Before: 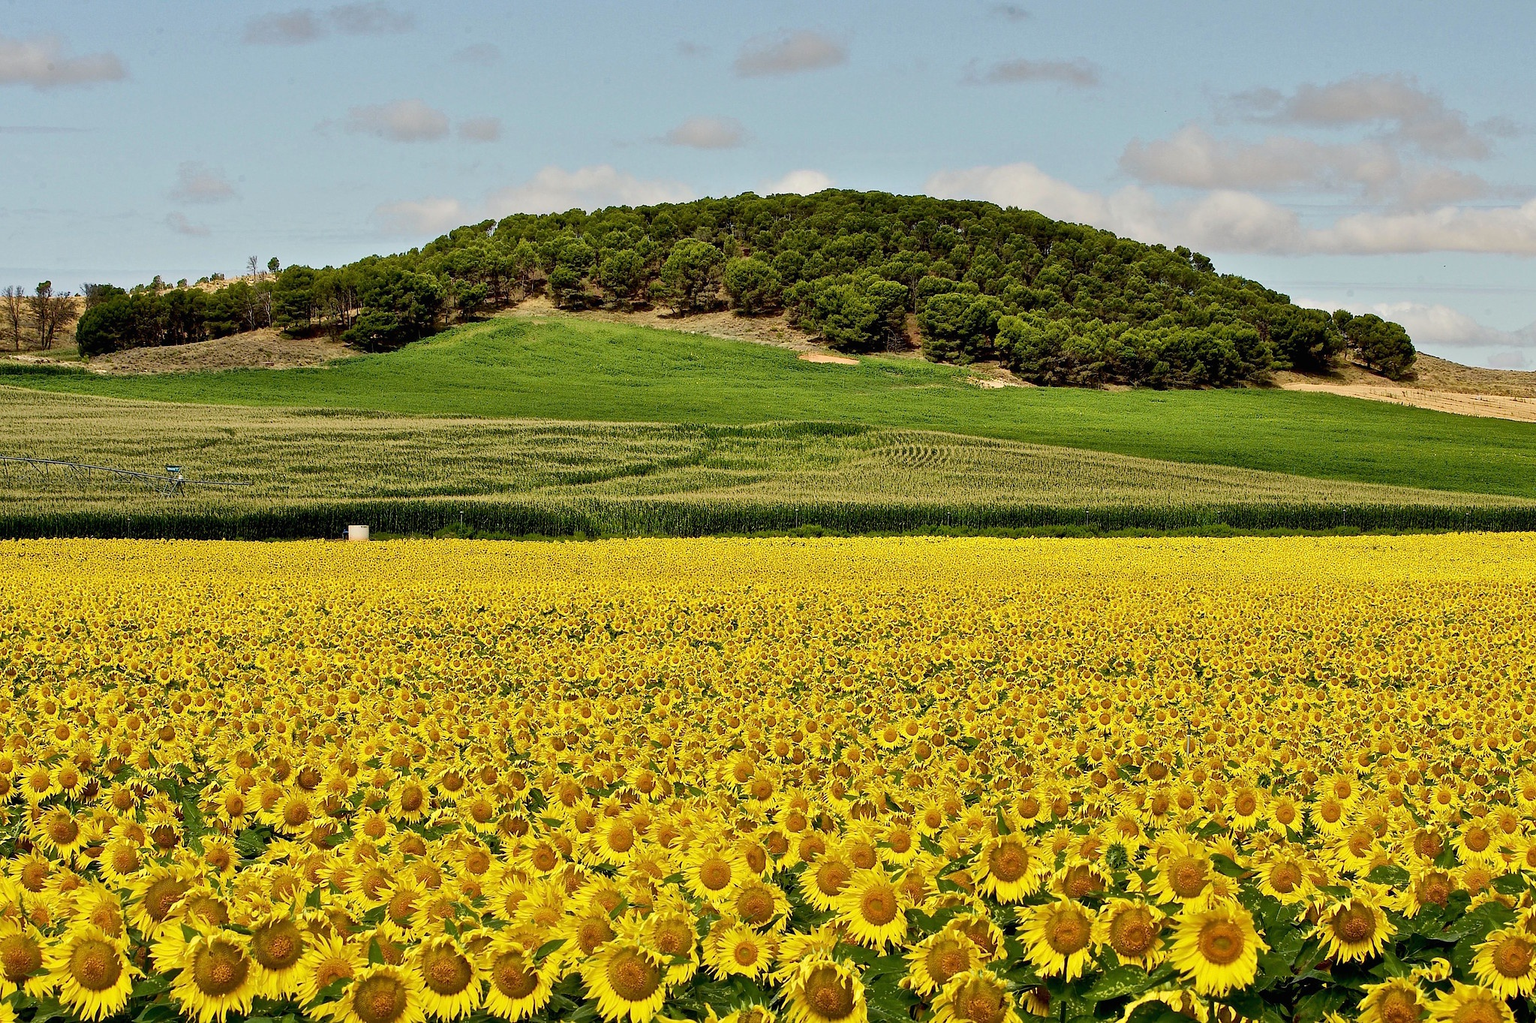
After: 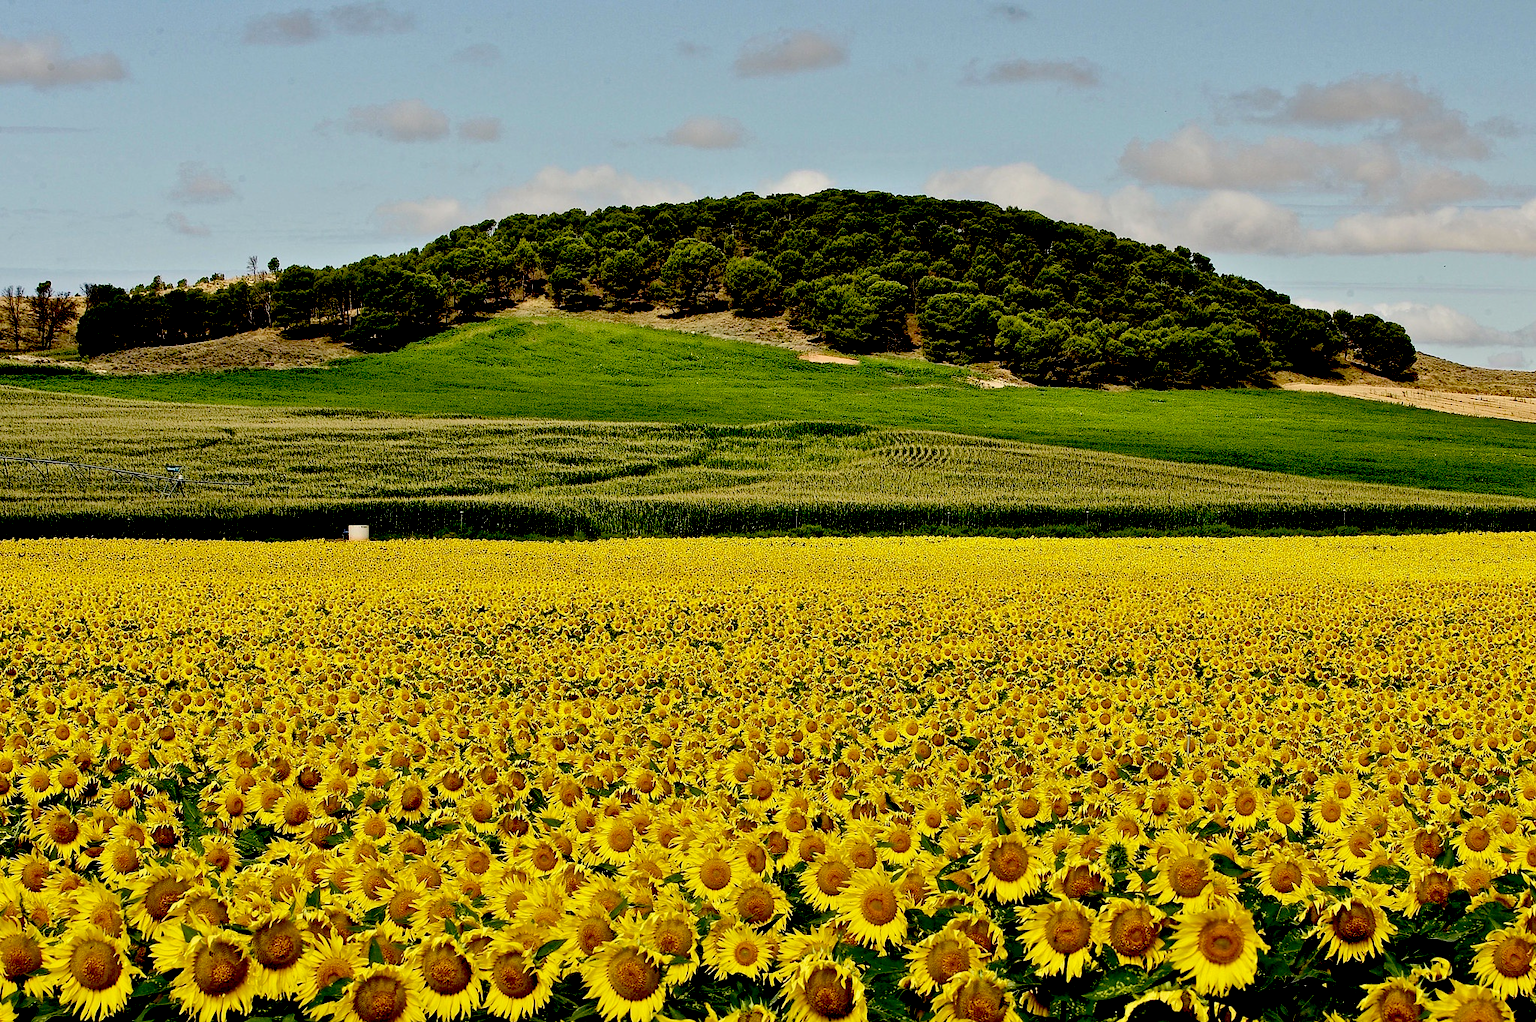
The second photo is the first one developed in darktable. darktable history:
color zones: curves: ch0 [(0, 0.5) (0.143, 0.52) (0.286, 0.5) (0.429, 0.5) (0.571, 0.5) (0.714, 0.5) (0.857, 0.5) (1, 0.5)]; ch1 [(0, 0.489) (0.155, 0.45) (0.286, 0.466) (0.429, 0.5) (0.571, 0.5) (0.714, 0.5) (0.857, 0.5) (1, 0.489)]
exposure: black level correction 0.056, exposure -0.039 EV, compensate highlight preservation false
